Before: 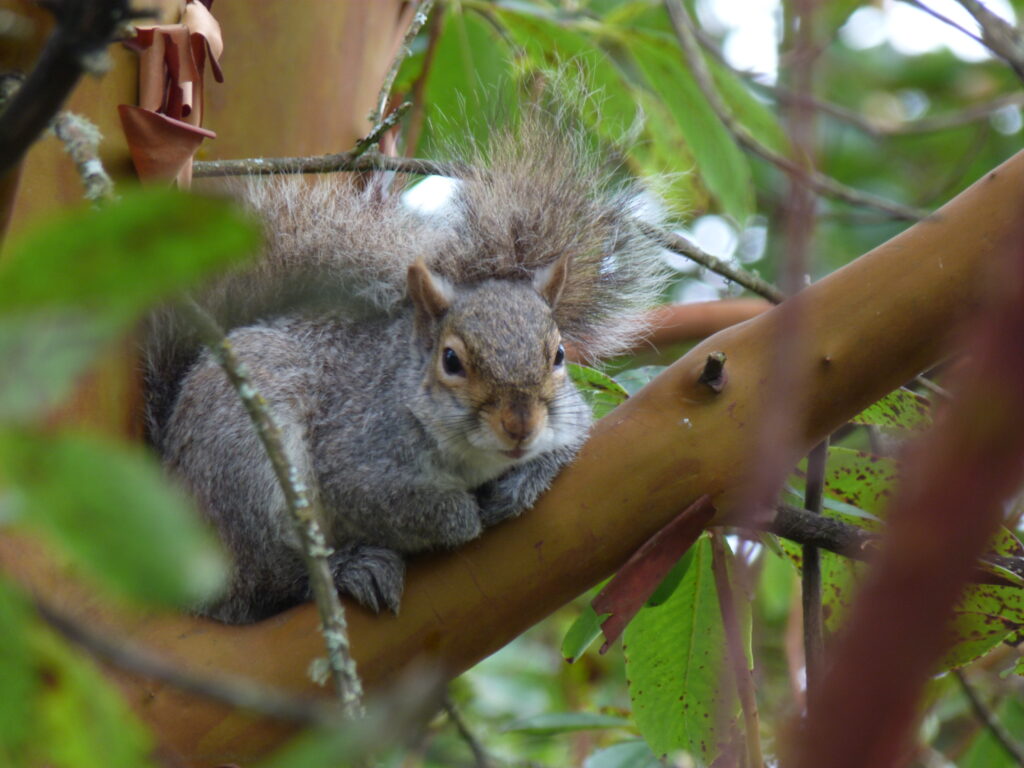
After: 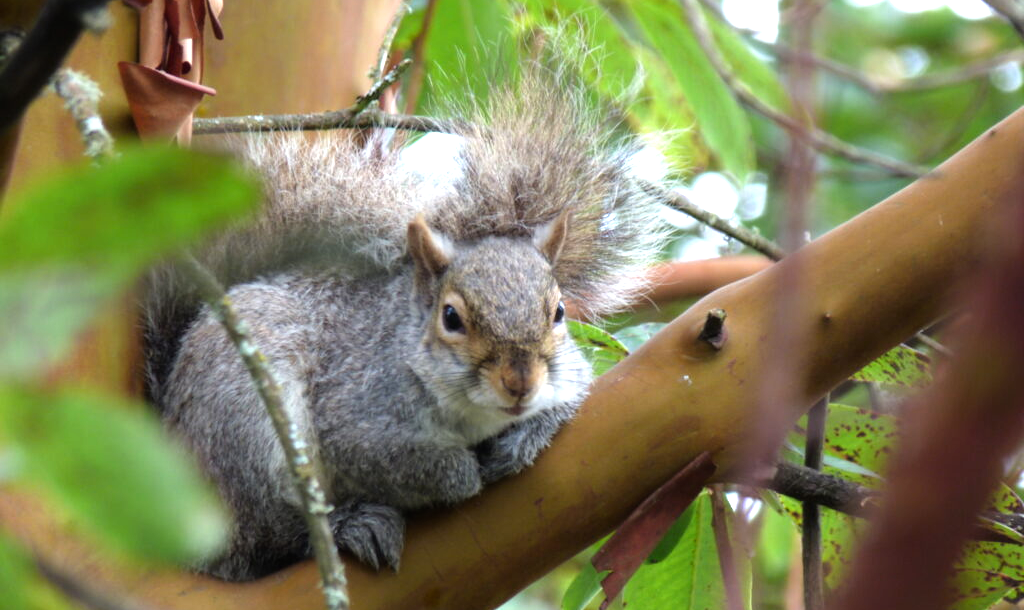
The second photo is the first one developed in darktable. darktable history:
crop and rotate: top 5.652%, bottom 14.795%
tone equalizer: -8 EV -1.06 EV, -7 EV -1.02 EV, -6 EV -0.866 EV, -5 EV -0.575 EV, -3 EV 0.549 EV, -2 EV 0.883 EV, -1 EV 1 EV, +0 EV 1.07 EV
